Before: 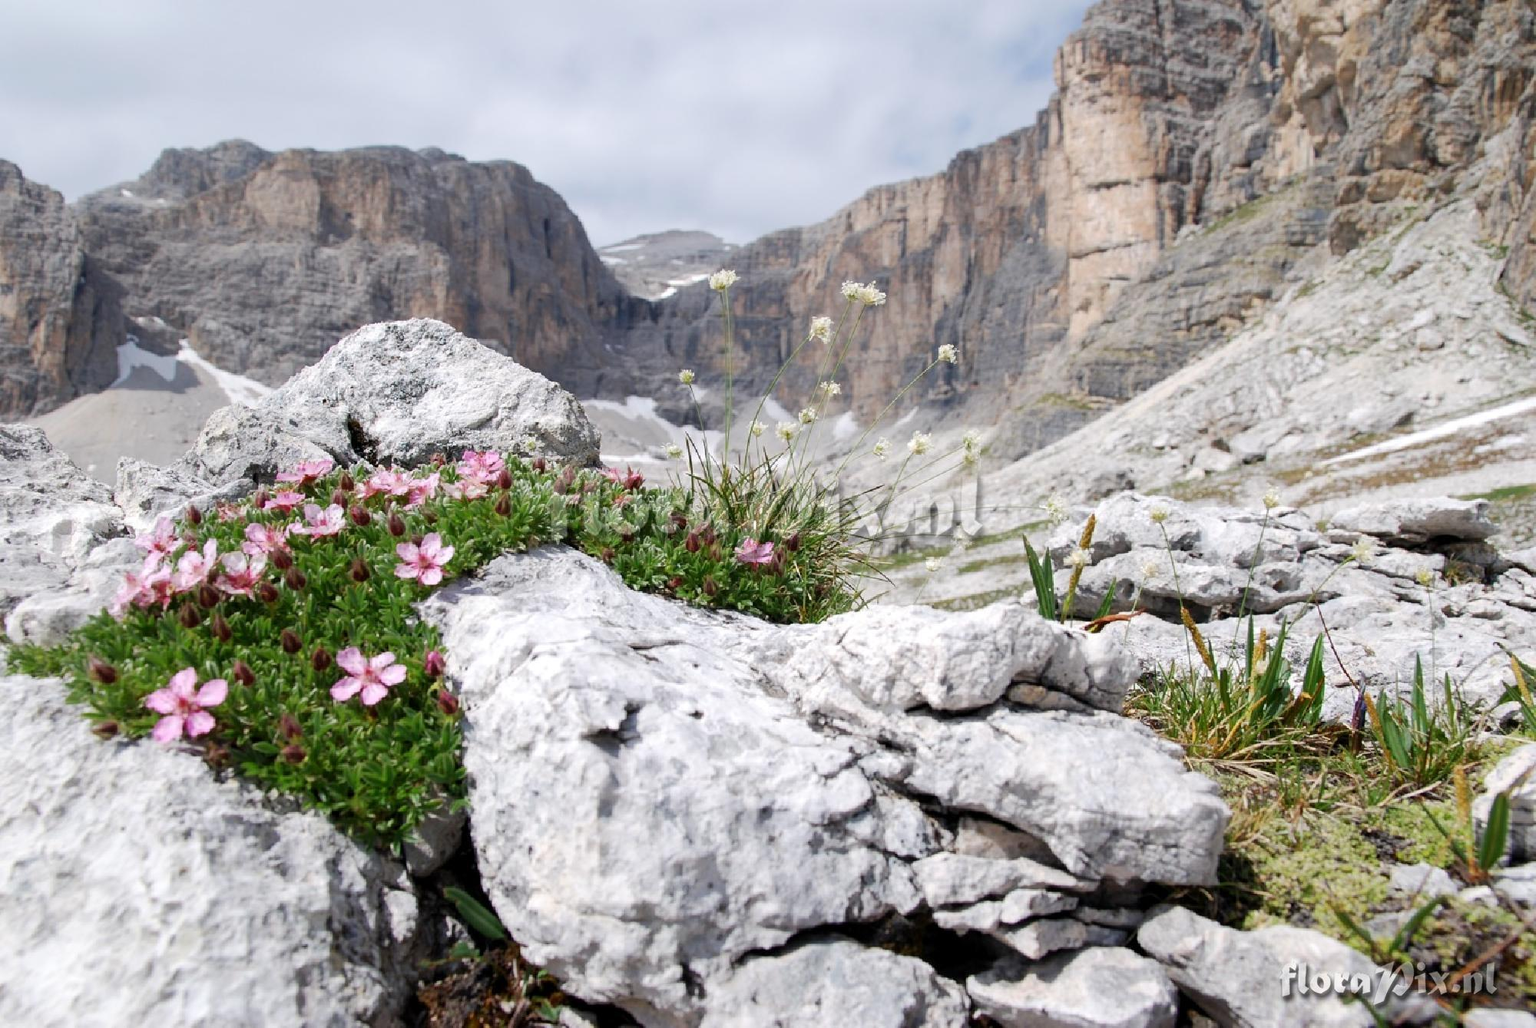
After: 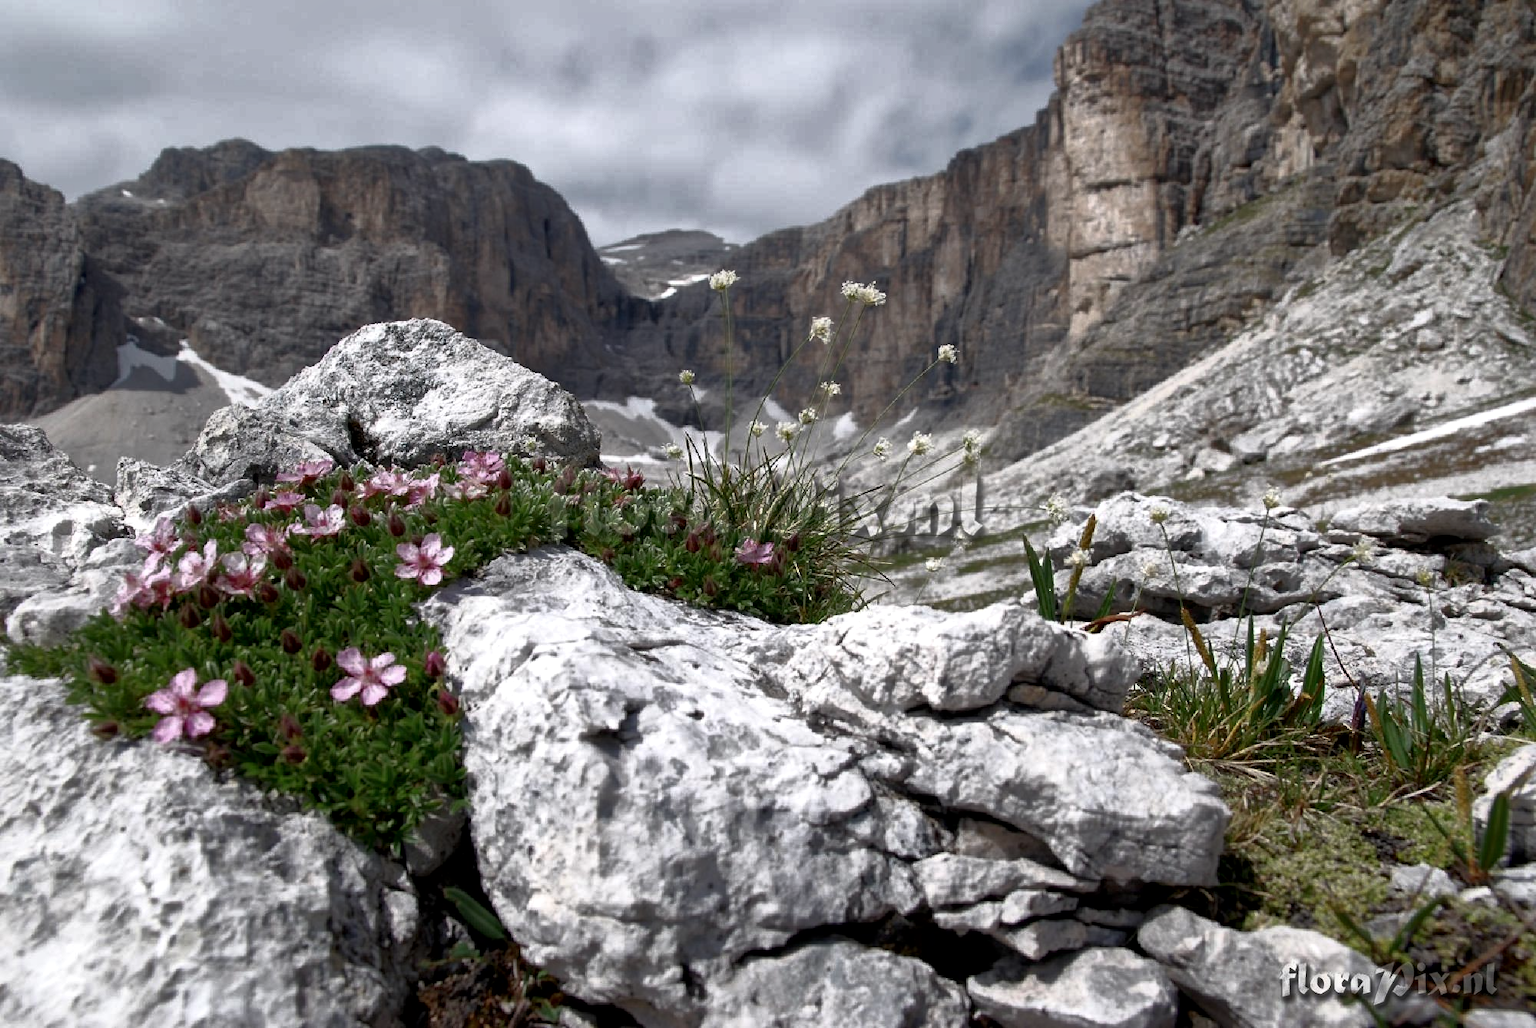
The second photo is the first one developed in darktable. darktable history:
base curve: curves: ch0 [(0, 0) (0.564, 0.291) (0.802, 0.731) (1, 1)]
local contrast: mode bilateral grid, contrast 20, coarseness 50, detail 141%, midtone range 0.2
